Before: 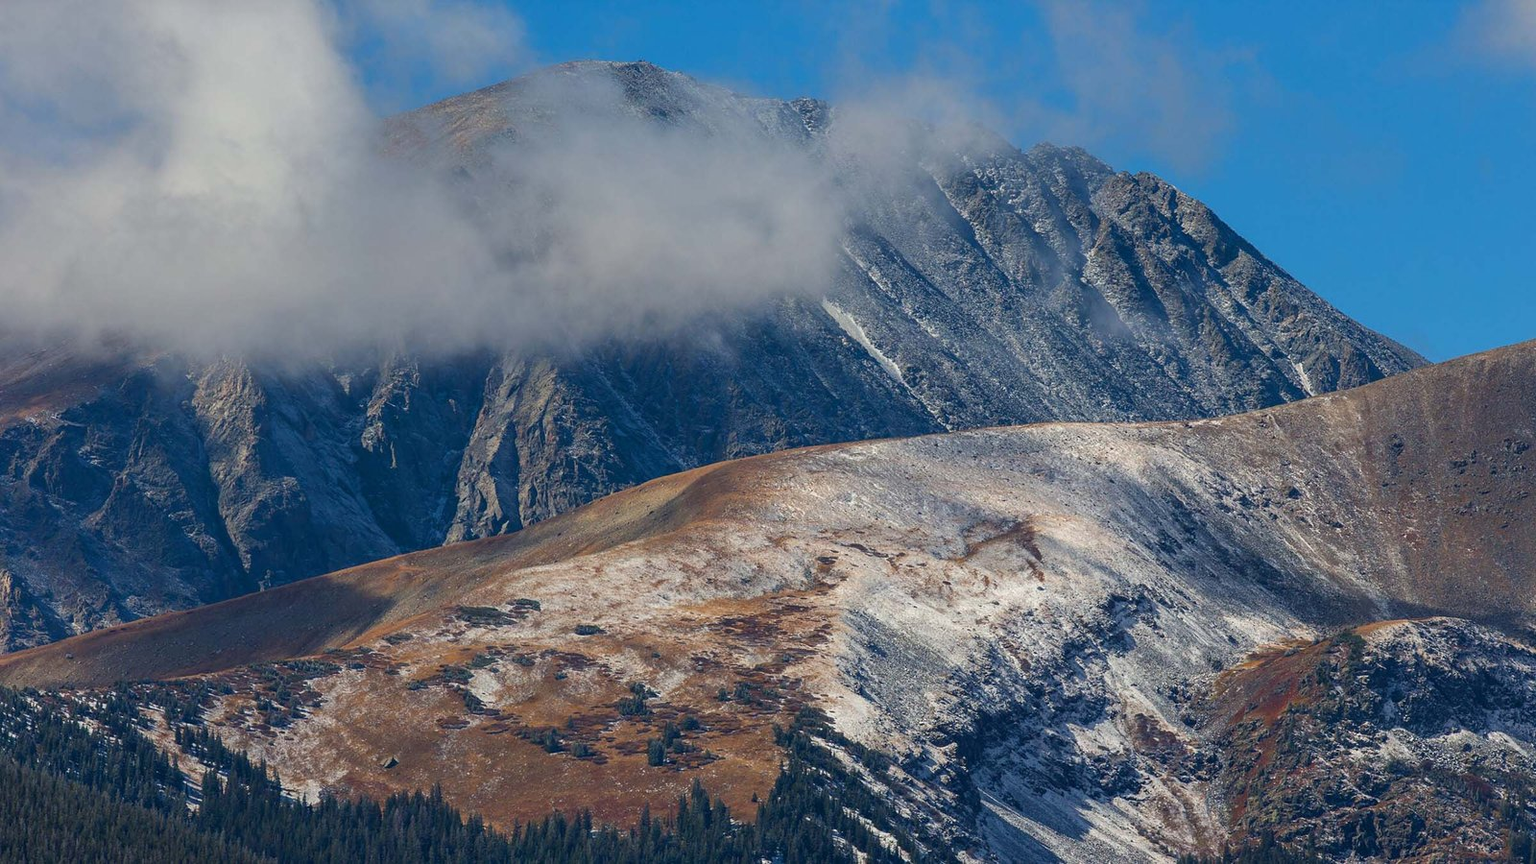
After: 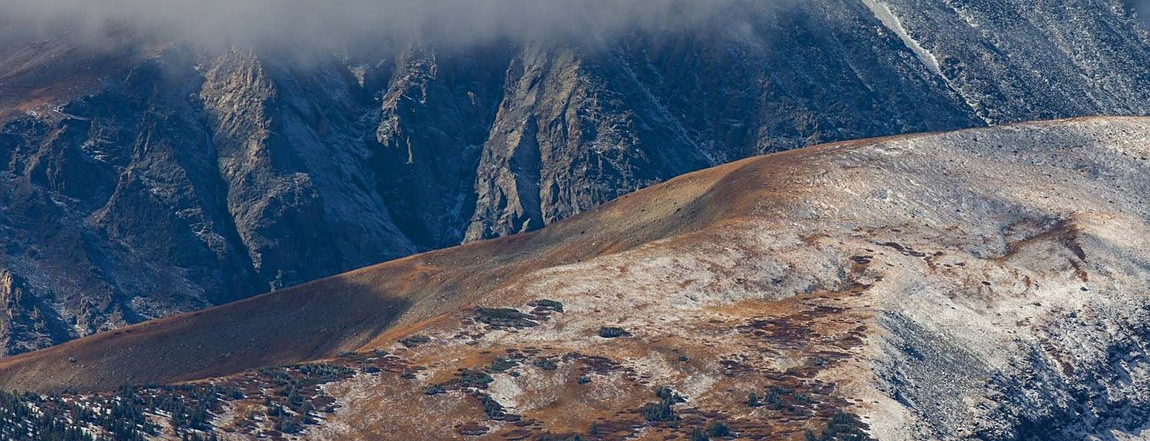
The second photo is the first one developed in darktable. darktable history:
sharpen: amount 0.205
crop: top 36.092%, right 28.069%, bottom 14.857%
